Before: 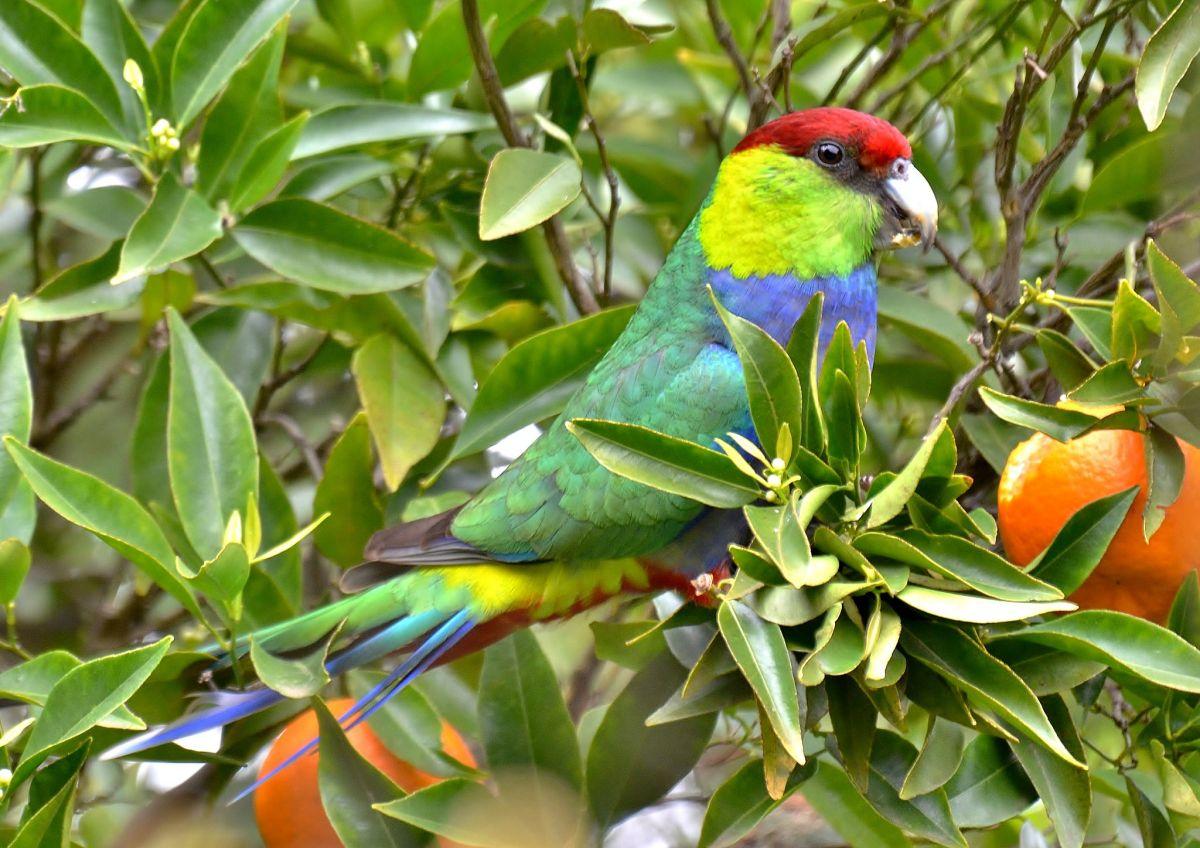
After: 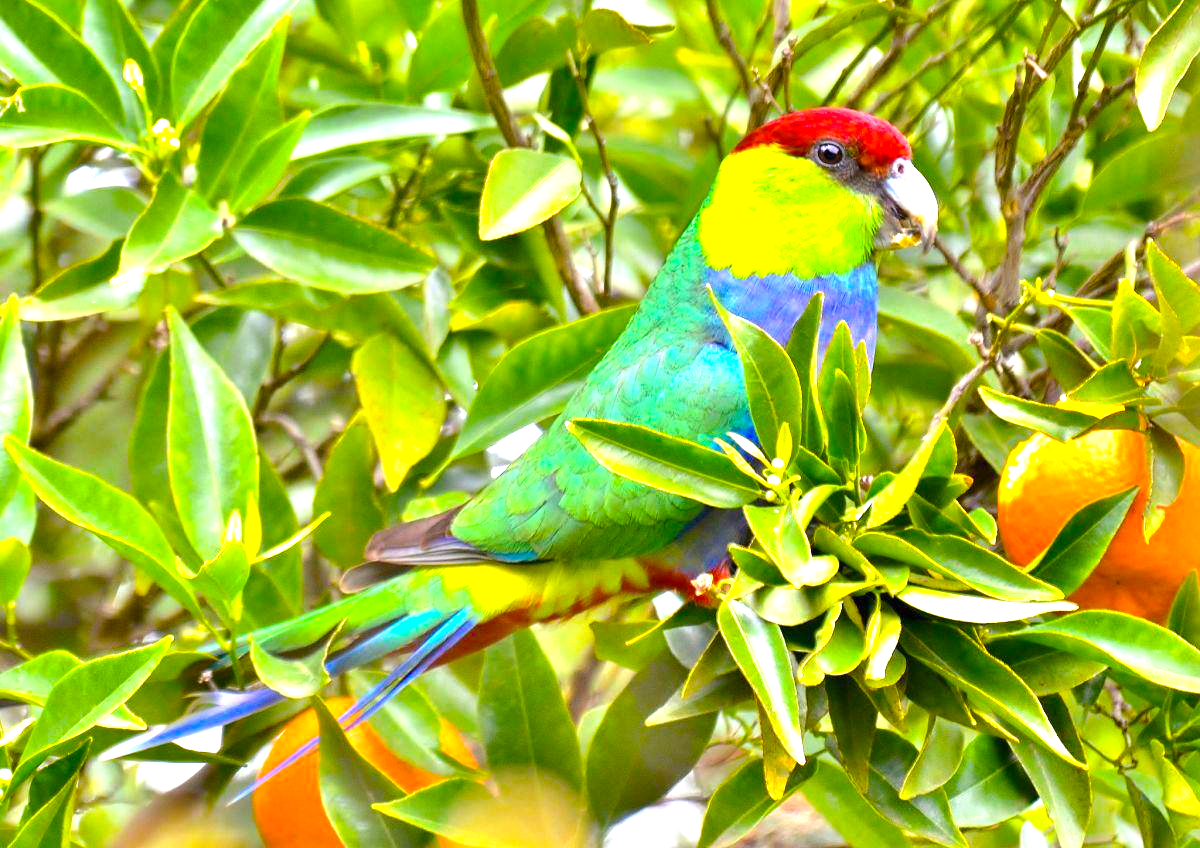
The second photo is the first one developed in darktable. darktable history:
color balance rgb: linear chroma grading › global chroma 15%, perceptual saturation grading › global saturation 30%
exposure: black level correction 0, exposure 1.1 EV, compensate highlight preservation false
